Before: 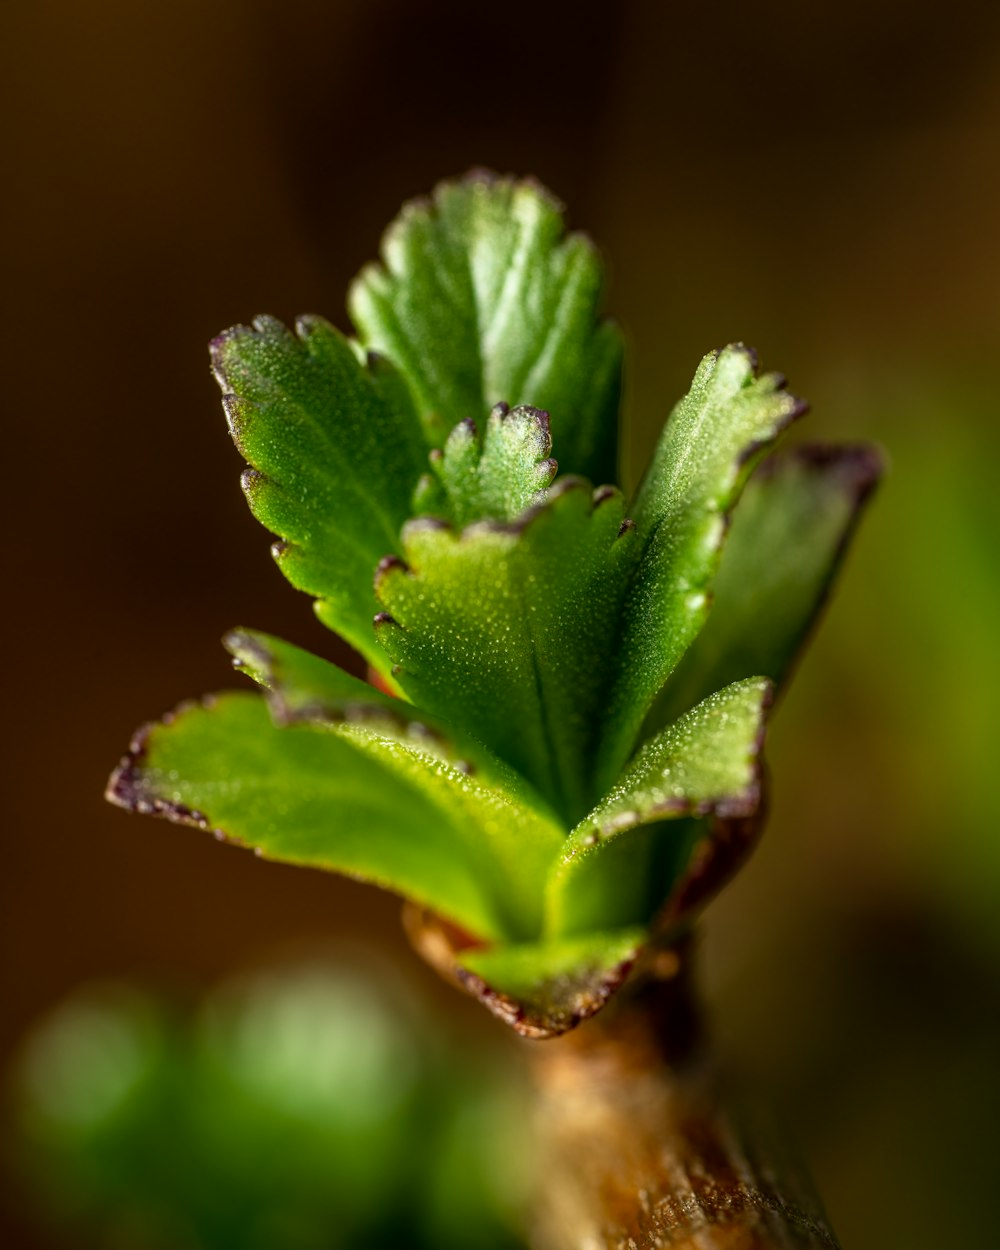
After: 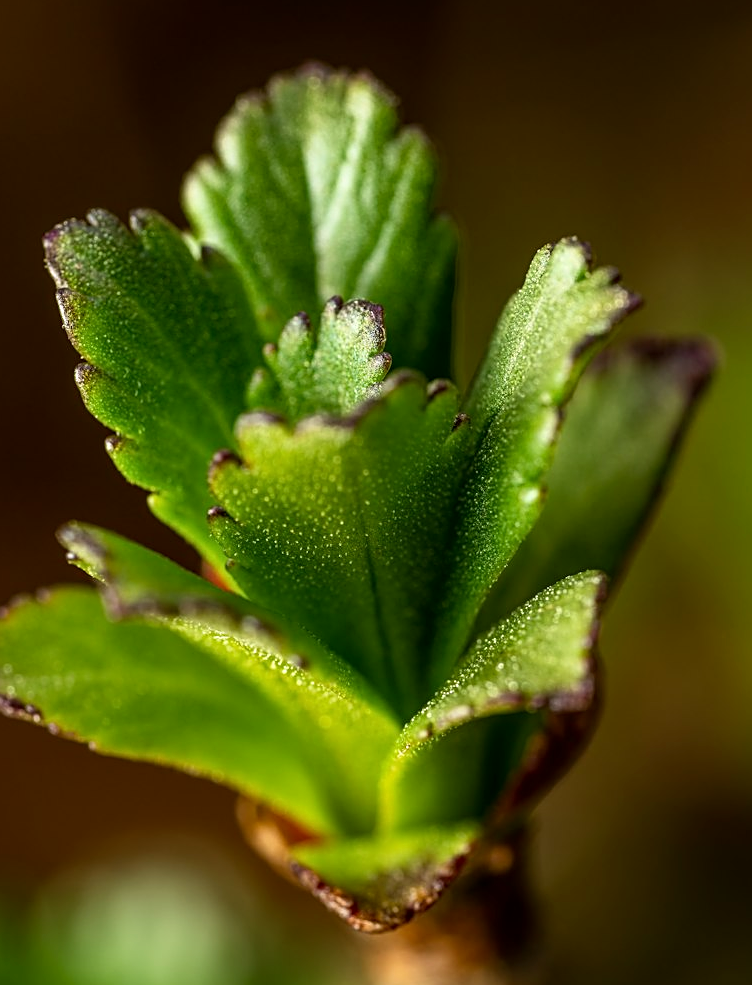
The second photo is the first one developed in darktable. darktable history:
sharpen: on, module defaults
crop: left 16.612%, top 8.515%, right 8.123%, bottom 12.66%
contrast brightness saturation: contrast 0.097, brightness 0.016, saturation 0.023
